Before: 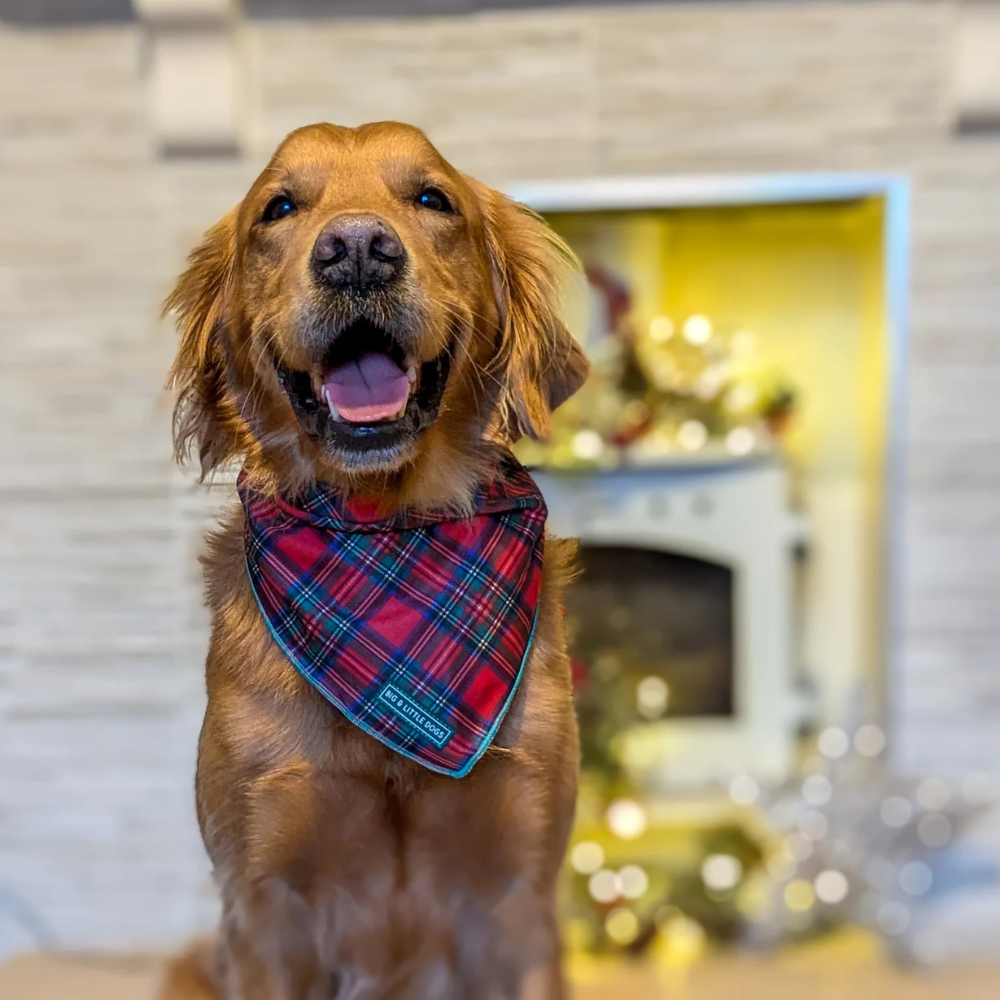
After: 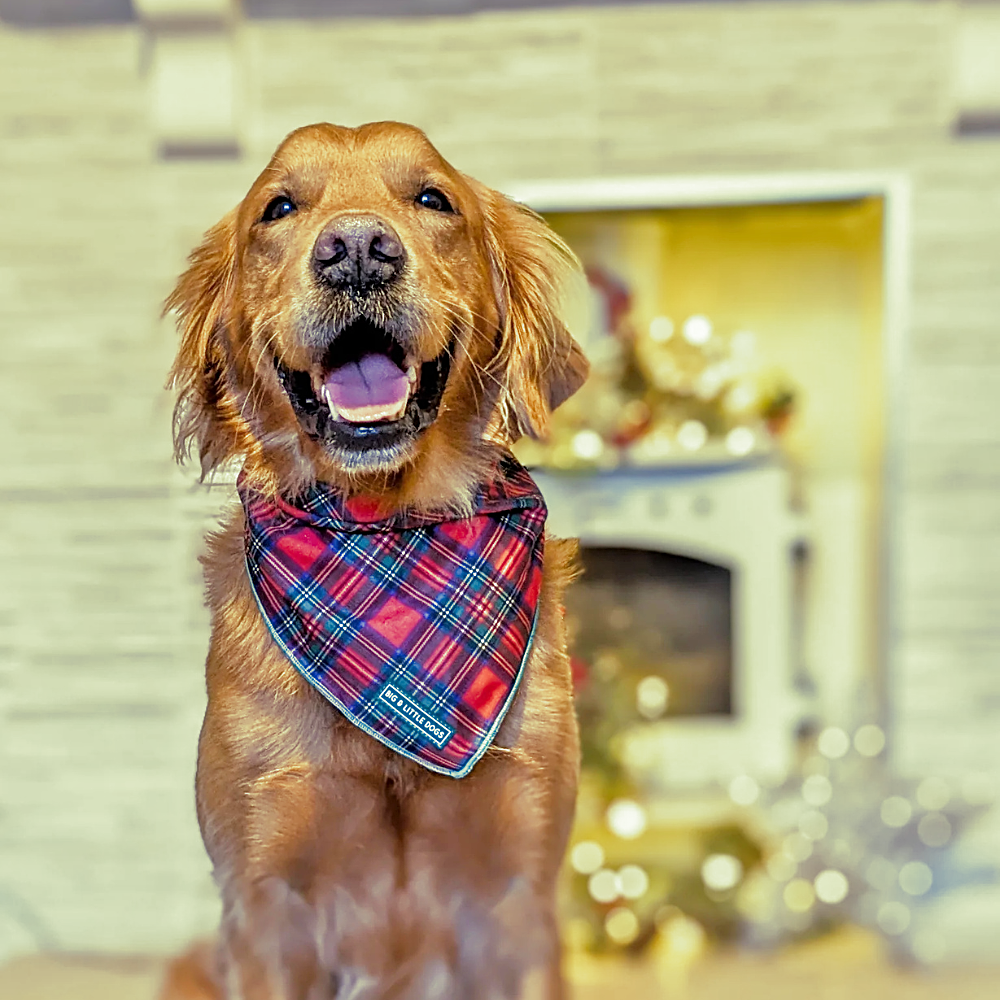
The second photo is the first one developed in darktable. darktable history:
split-toning: shadows › hue 290.82°, shadows › saturation 0.34, highlights › saturation 0.38, balance 0, compress 50%
white balance: emerald 1
tone equalizer: -7 EV 0.15 EV, -6 EV 0.6 EV, -5 EV 1.15 EV, -4 EV 1.33 EV, -3 EV 1.15 EV, -2 EV 0.6 EV, -1 EV 0.15 EV, mask exposure compensation -0.5 EV
sharpen: on, module defaults
